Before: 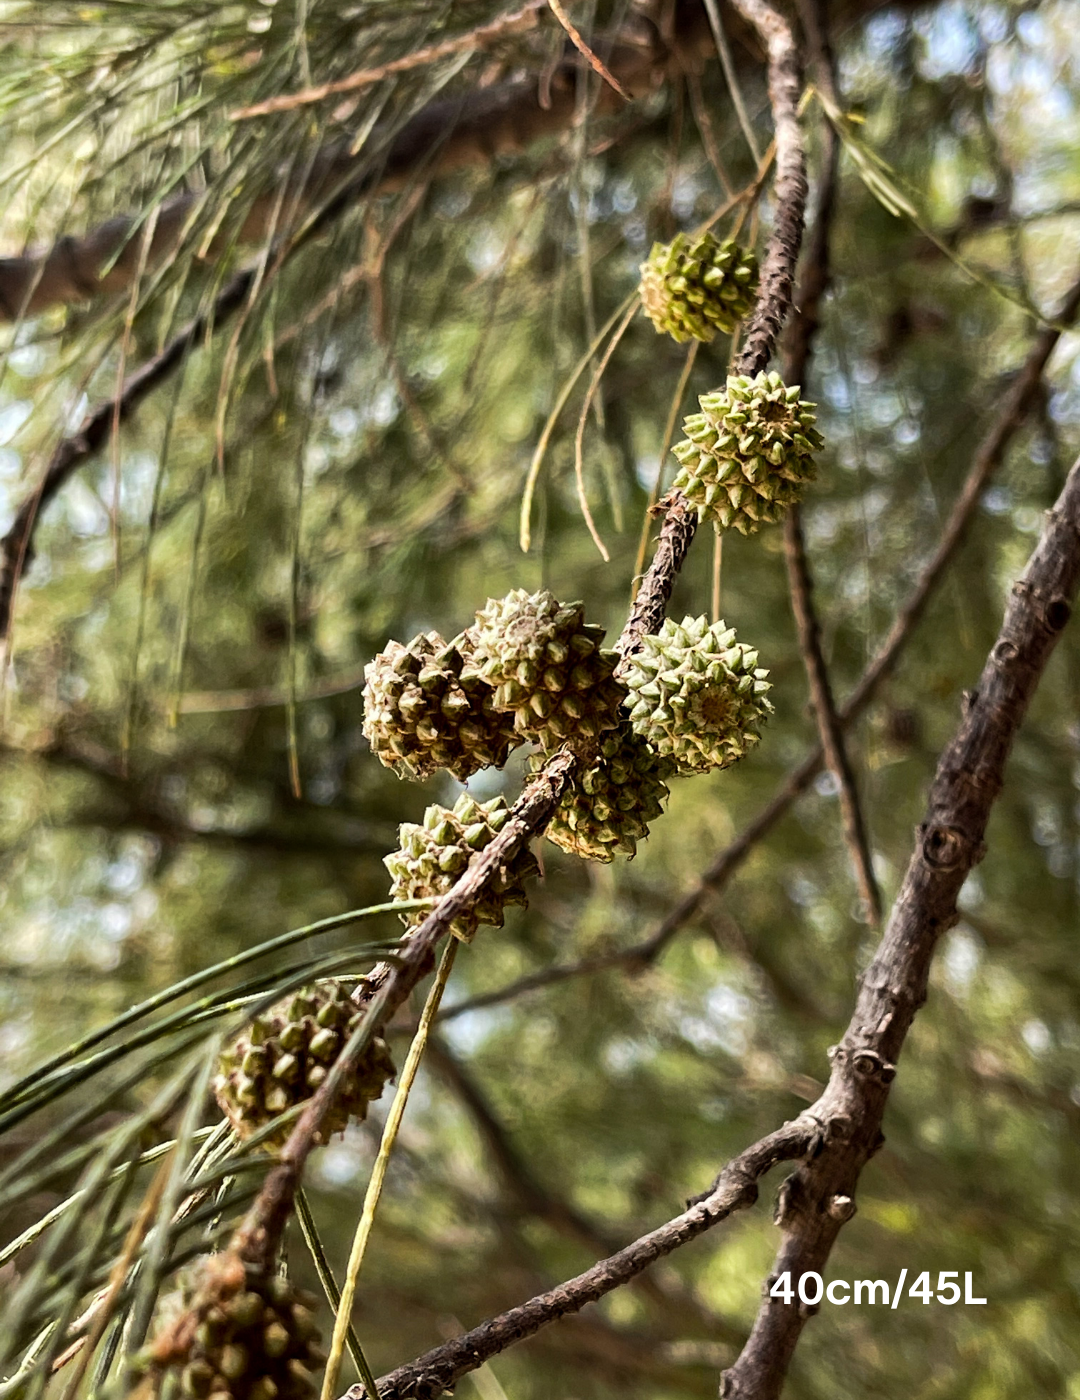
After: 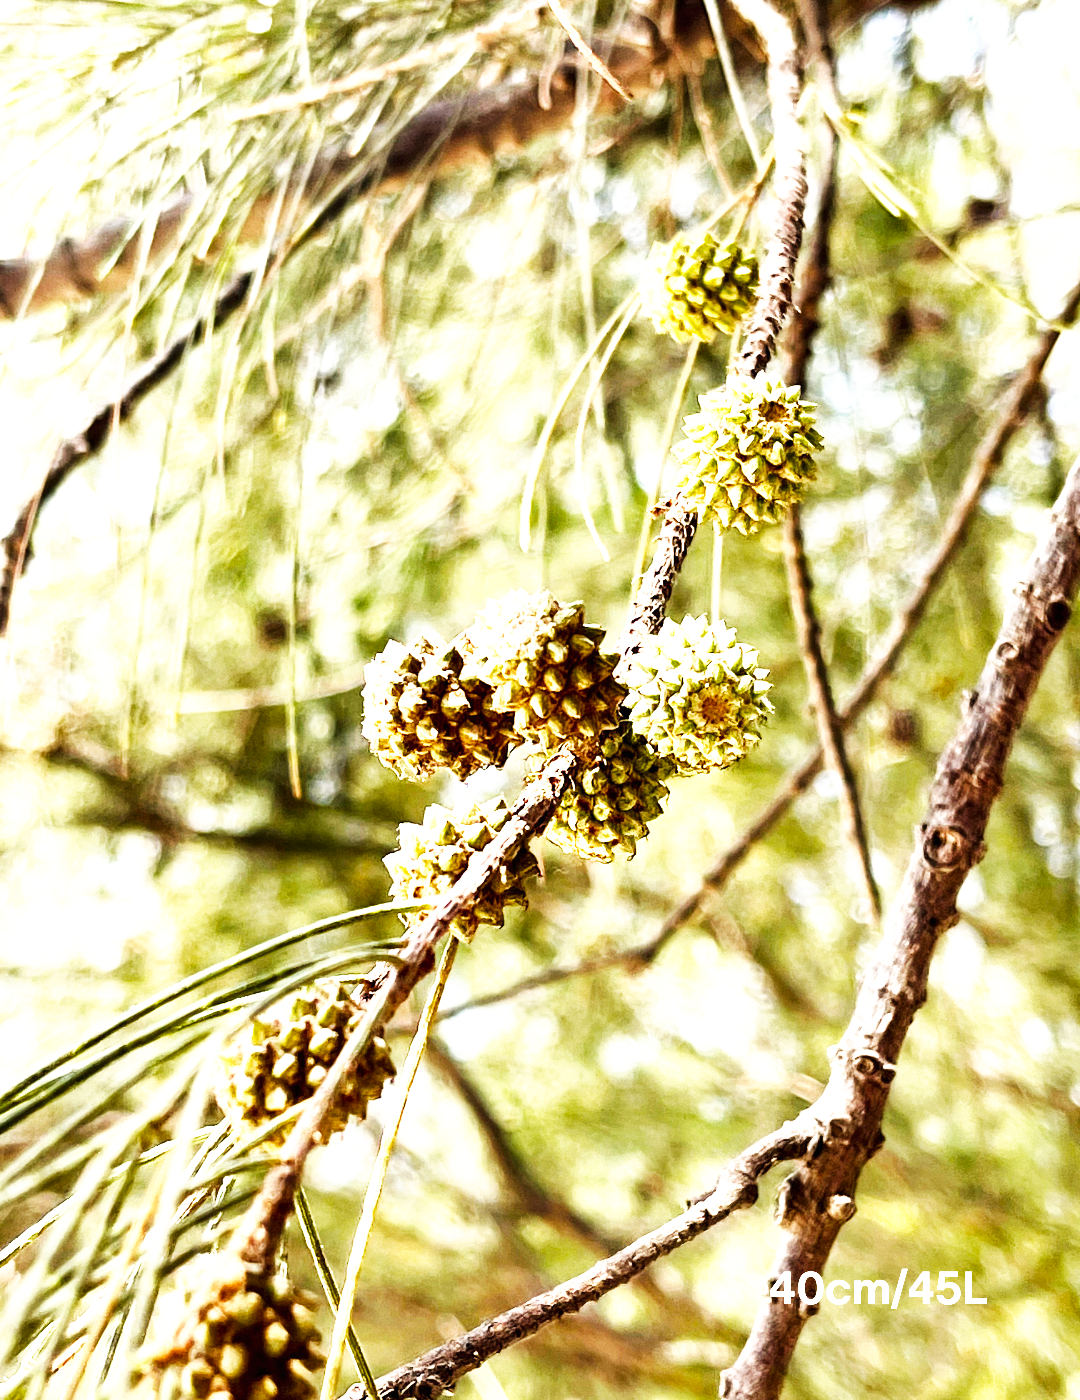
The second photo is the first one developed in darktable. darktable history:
base curve: curves: ch0 [(0, 0) (0.007, 0.004) (0.027, 0.03) (0.046, 0.07) (0.207, 0.54) (0.442, 0.872) (0.673, 0.972) (1, 1)], preserve colors none
exposure: black level correction 0, exposure 1.451 EV, compensate highlight preservation false
